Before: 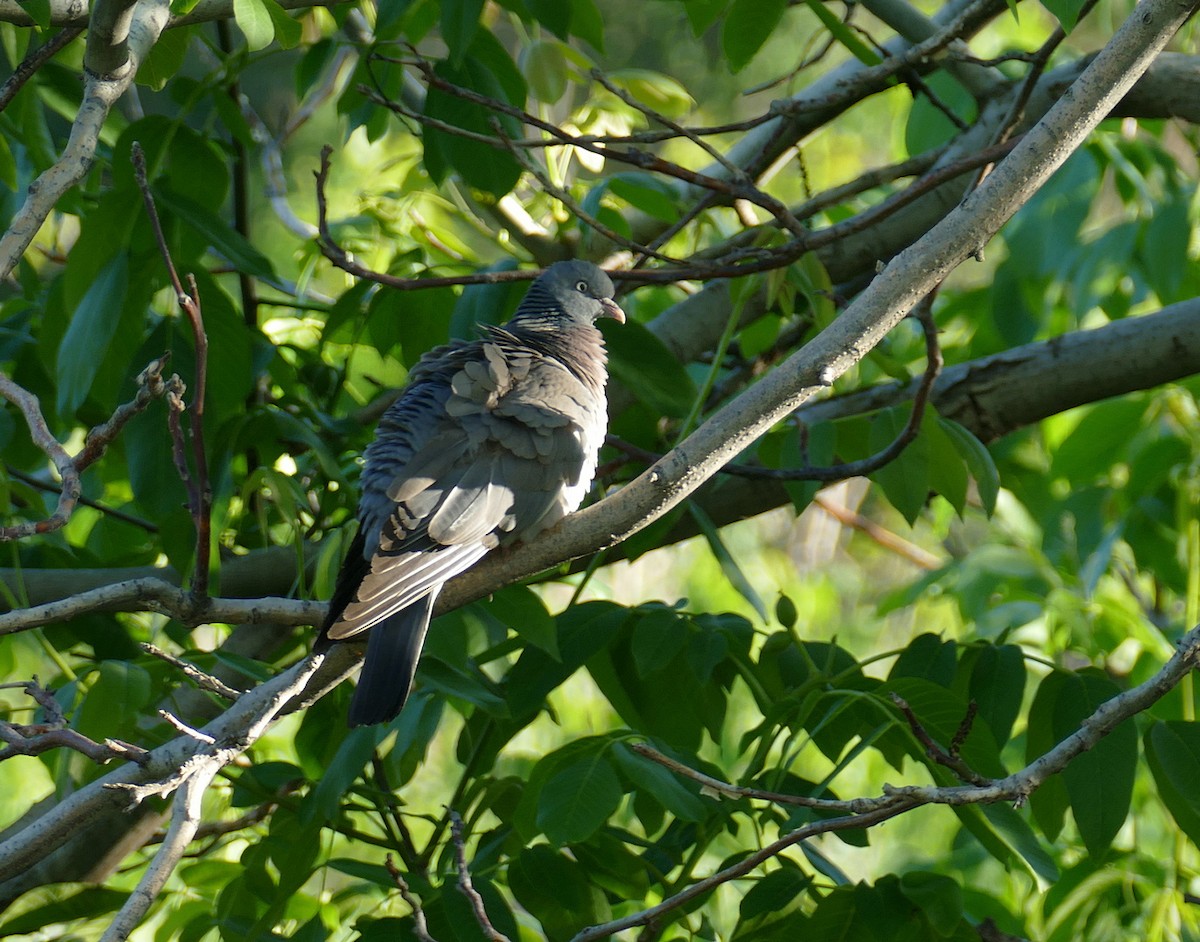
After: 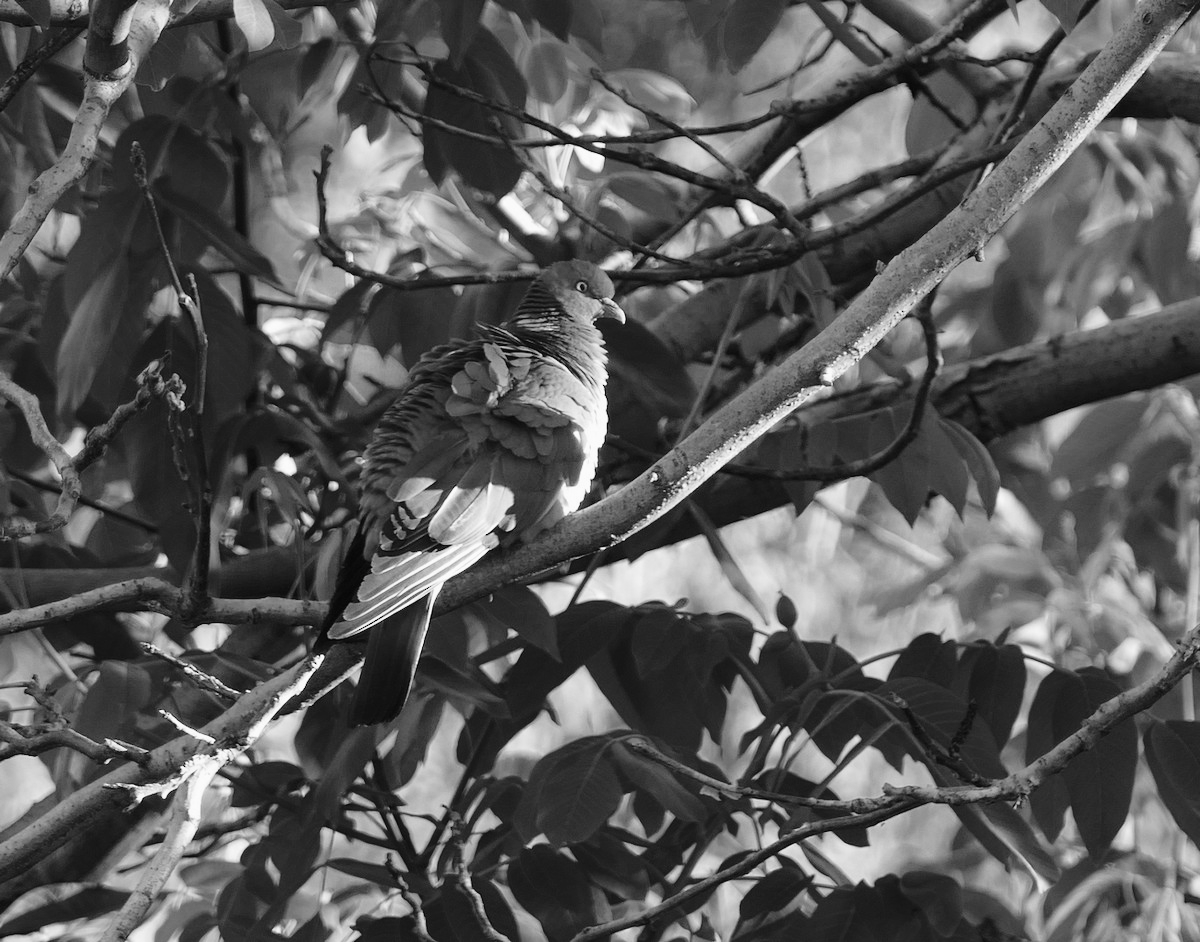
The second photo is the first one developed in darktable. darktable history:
tone curve: curves: ch0 [(0, 0) (0.003, 0.015) (0.011, 0.019) (0.025, 0.026) (0.044, 0.041) (0.069, 0.057) (0.1, 0.085) (0.136, 0.116) (0.177, 0.158) (0.224, 0.215) (0.277, 0.286) (0.335, 0.367) (0.399, 0.452) (0.468, 0.534) (0.543, 0.612) (0.623, 0.698) (0.709, 0.775) (0.801, 0.858) (0.898, 0.928) (1, 1)], preserve colors none
color look up table: target L [95.14, 87.41, 80.97, 86.7, 73.31, 50.17, 54.76, 44, 23.22, 200.82, 82.05, 62.08, 64.74, 61.7, 67, 57.09, 52.01, 39.07, 48.04, 45.63, 39.49, 50.43, 35.44, 29.14, 36.77, 9.263, 13.23, 19.24, 89.53, 73.68, 78.79, 75.88, 63.98, 57.48, 65.11, 44.82, 55.54, 43.46, 19.87, 12.25, 15.47, 2.193, 85.98, 84.2, 82.76, 75.52, 66.62, 59.79, 40.18], target a [-0.002 ×4, 0, 0.001, 0 ×15, 0.001 ×4, 0, 0, 0, -0.003, 0 ×8, 0.001, 0 ×4, -0.001, 0 ×5, 0.001], target b [0.023, 0.023, 0.022, 0.023, 0.001, -0.004, 0.001, -0.003, -0.003, -0.001, 0.001, 0.002 ×6, -0.003, 0.002, 0.001, 0.001, -0.003, -0.003, -0.003, -0.005, 0, 0.005, -0.003, 0.024, 0.001, 0.001, 0.001, 0.002, 0.002, 0.002, 0.001, -0.004, -0.003, -0.003, -0.002, -0.003, 0.002, 0.002, 0.001, 0.001, 0.001, 0.002, 0.002, -0.003], num patches 49
